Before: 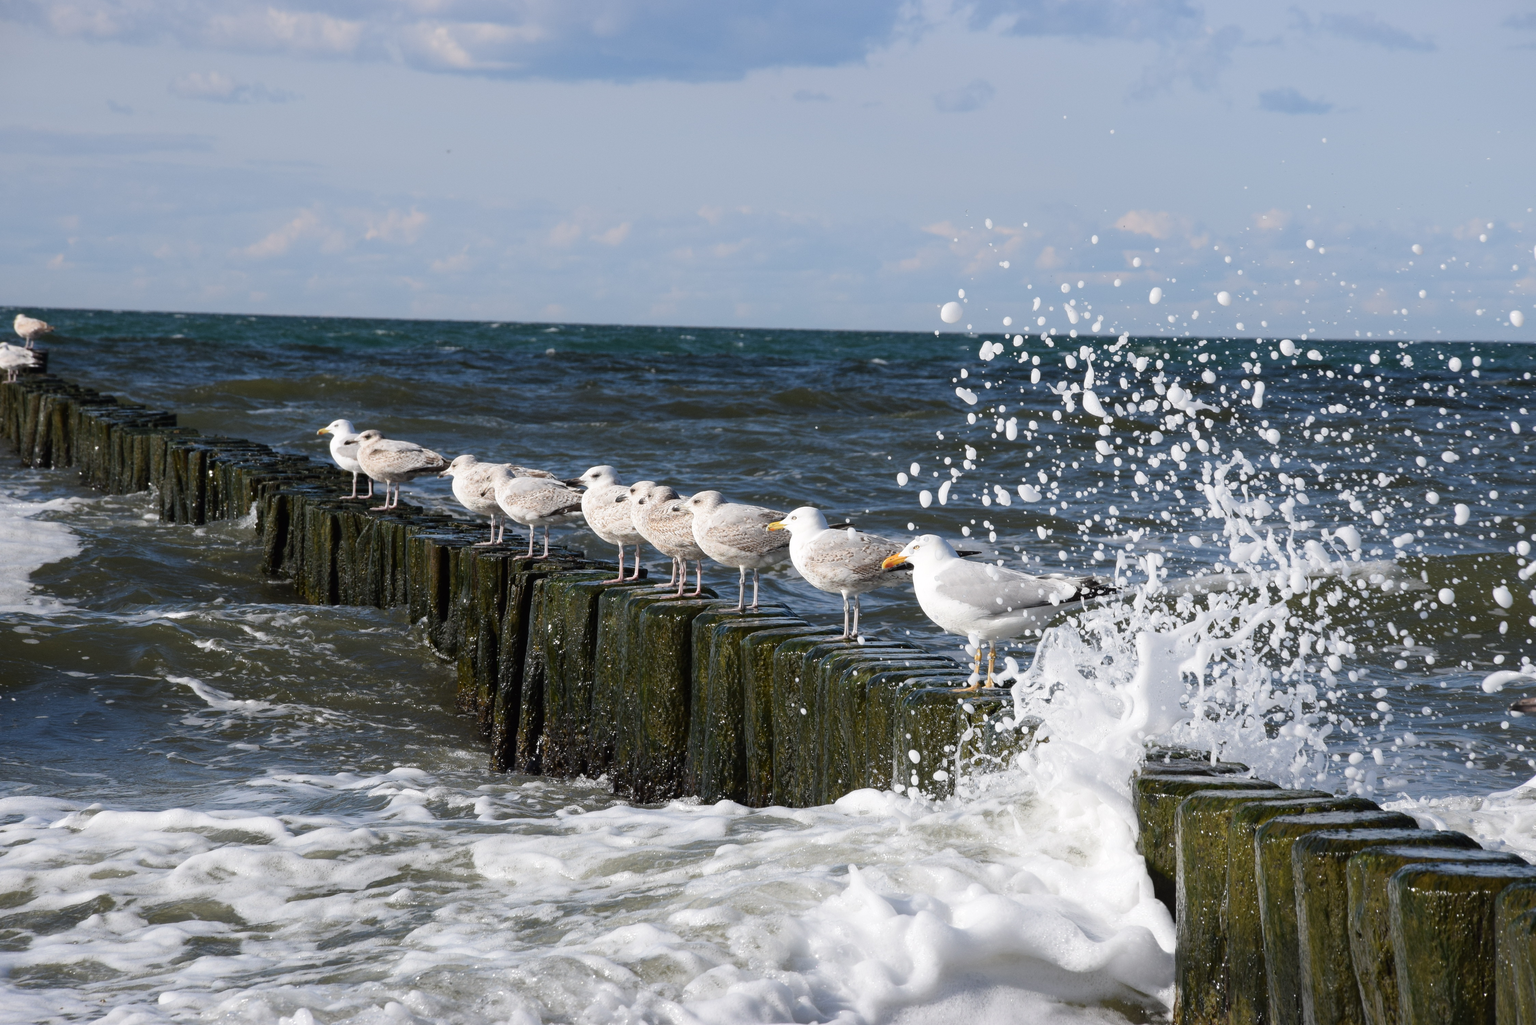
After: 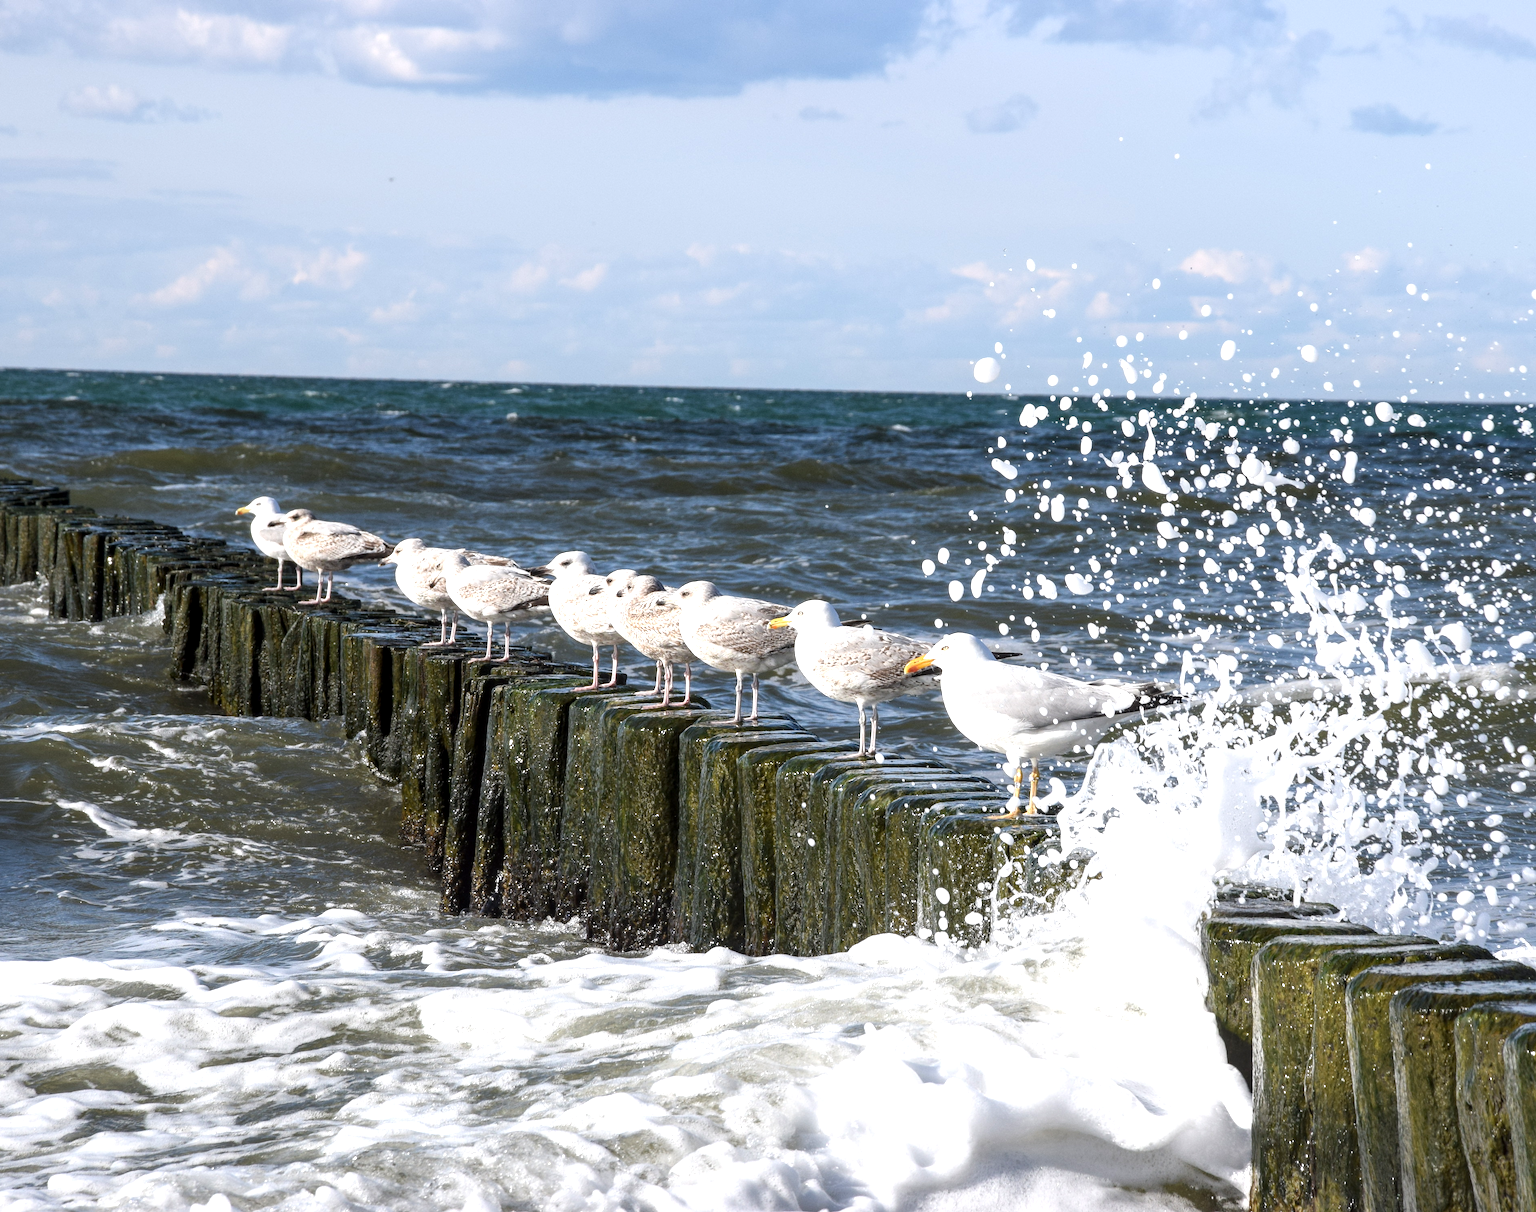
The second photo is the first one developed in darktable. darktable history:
crop: left 7.701%, right 7.812%
exposure: black level correction 0, exposure 0.704 EV, compensate exposure bias true, compensate highlight preservation false
local contrast: detail 130%
